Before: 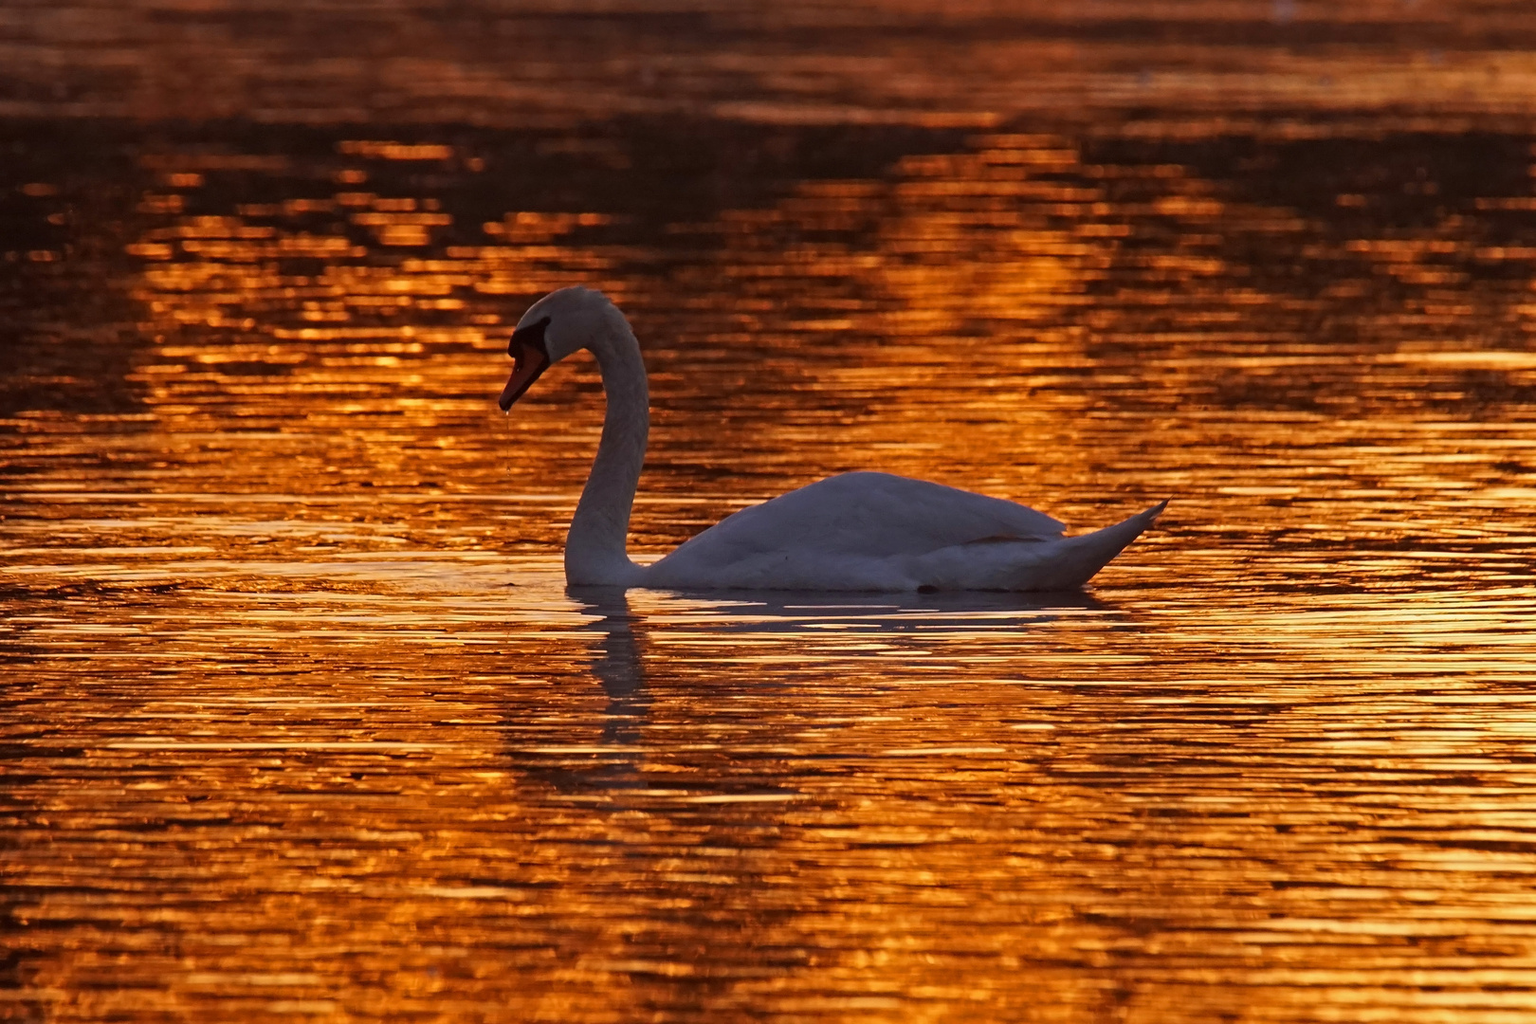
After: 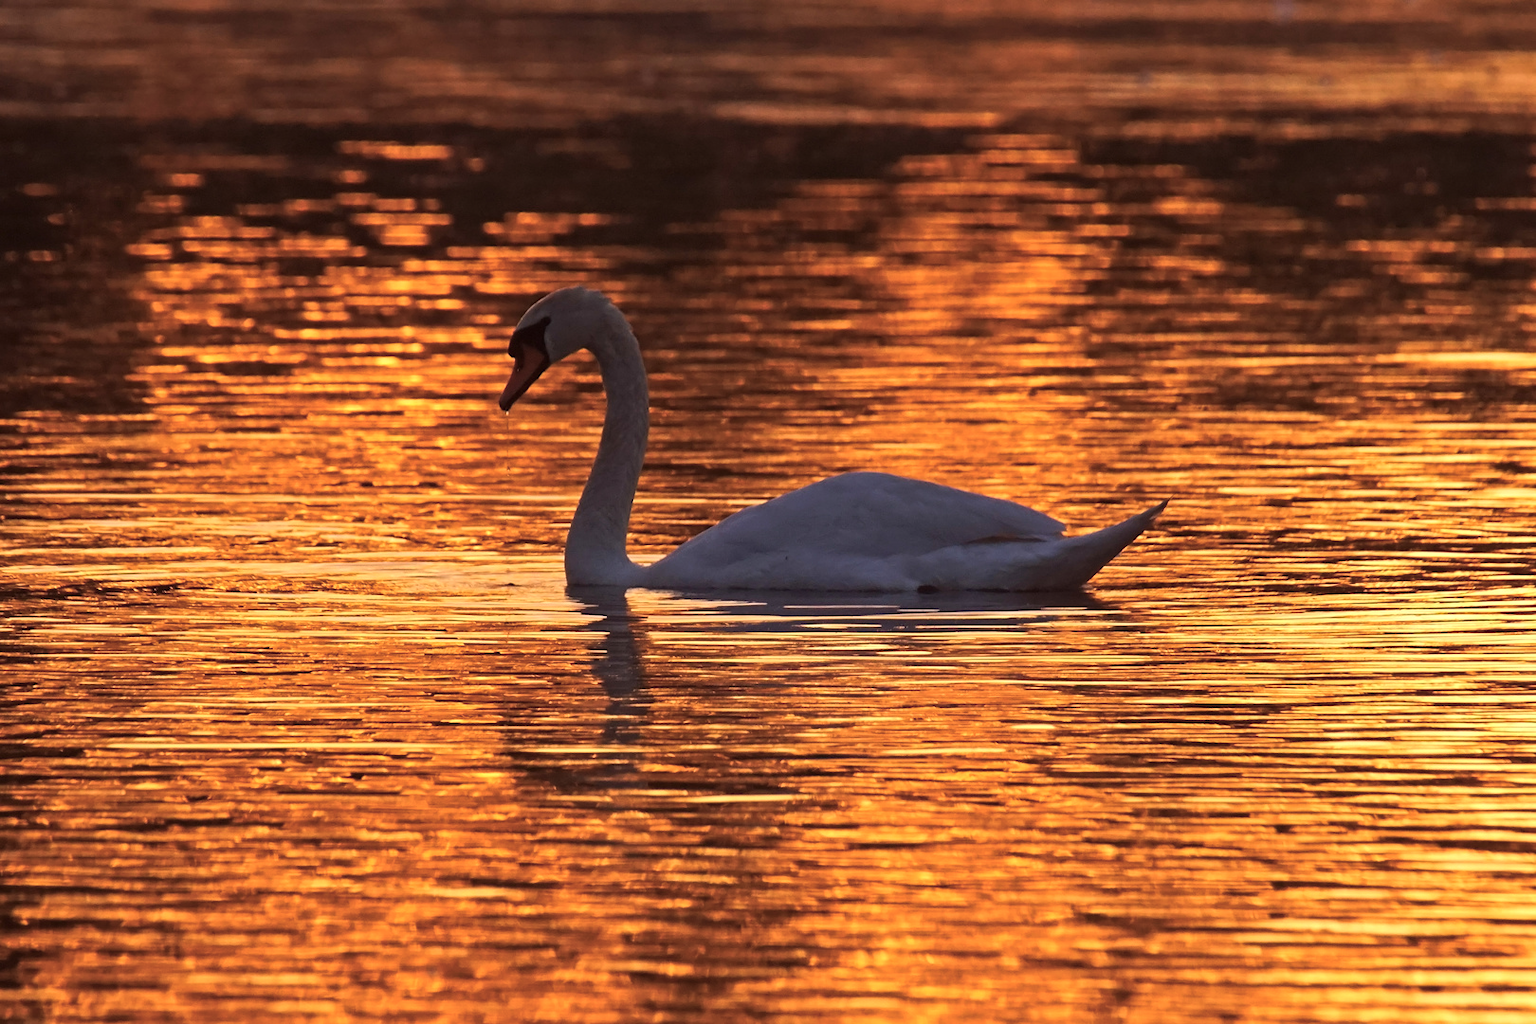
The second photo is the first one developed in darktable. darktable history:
color balance rgb: highlights gain › chroma 3.029%, highlights gain › hue 77.93°, linear chroma grading › global chroma 15.526%, perceptual saturation grading › global saturation -12.117%, perceptual brilliance grading › highlights 7.2%, perceptual brilliance grading › mid-tones 18.068%, perceptual brilliance grading › shadows -5.28%, global vibrance 16.606%, saturation formula JzAzBz (2021)
